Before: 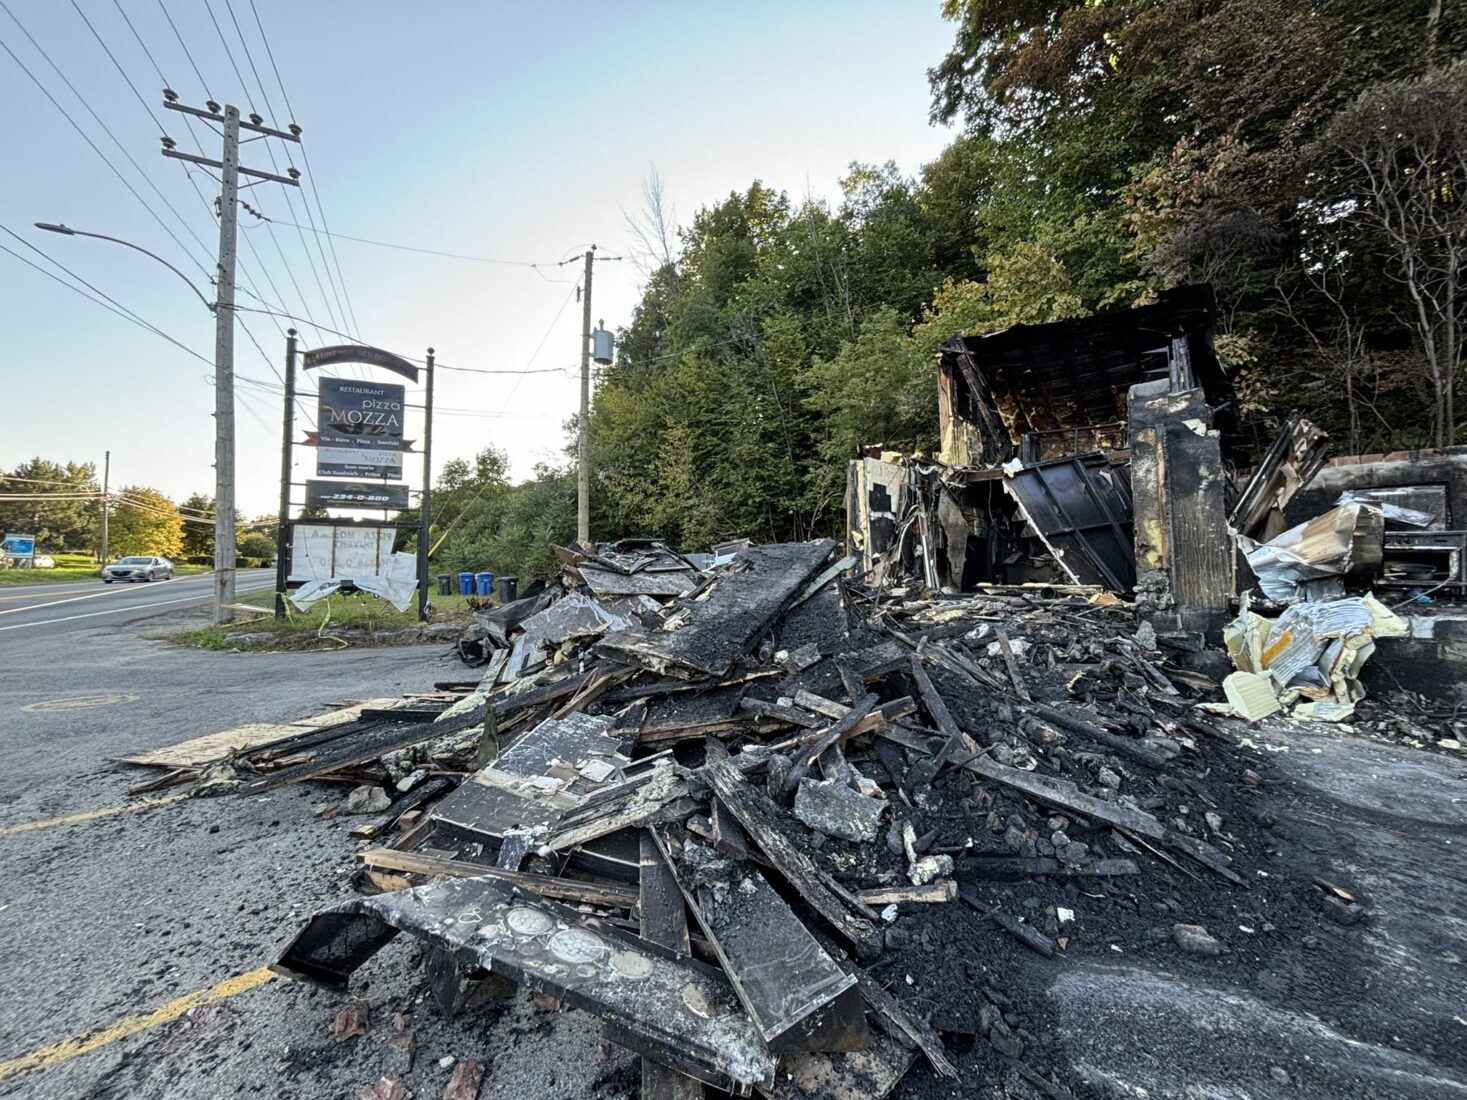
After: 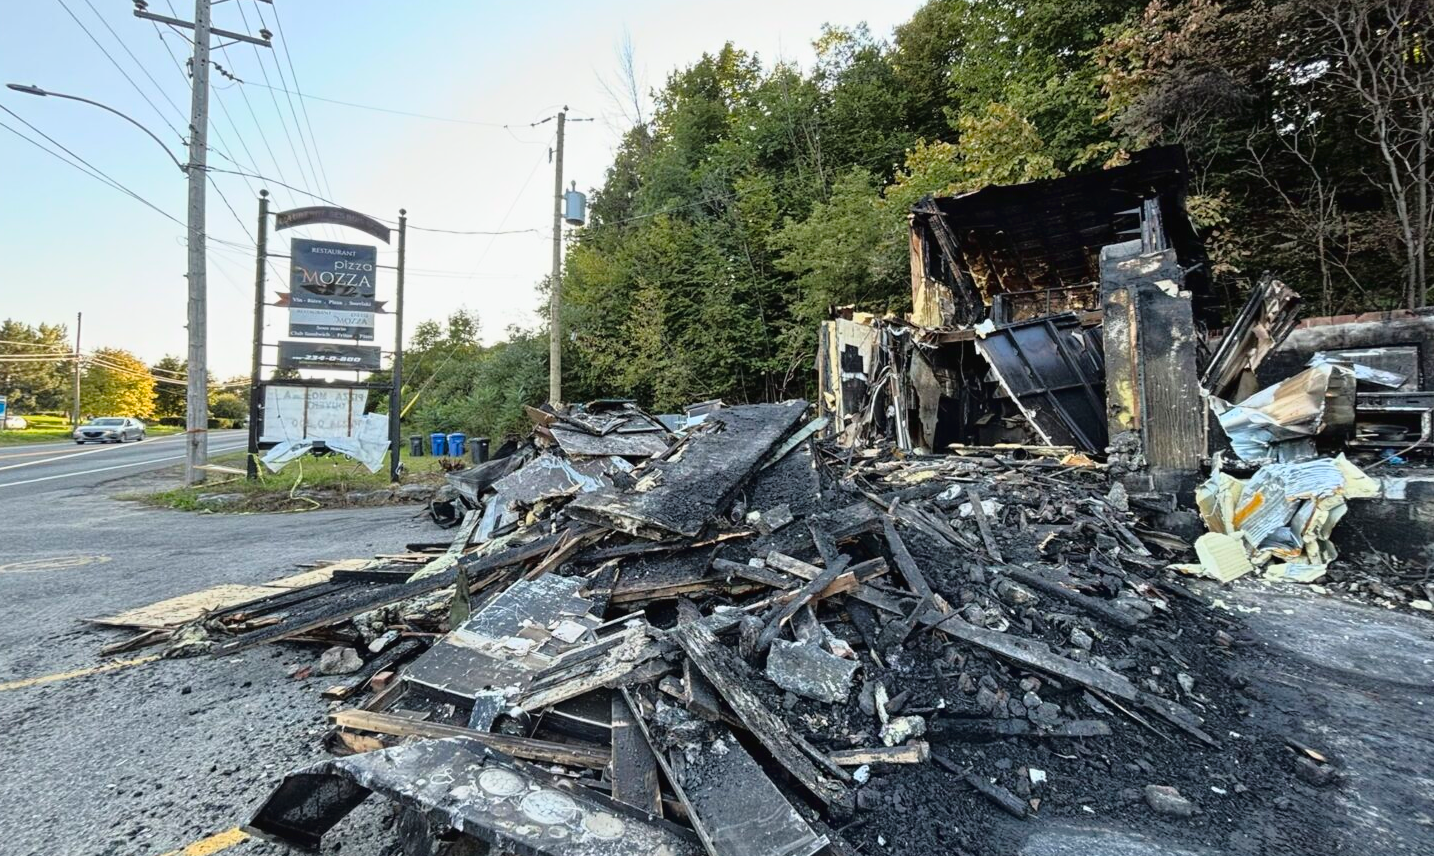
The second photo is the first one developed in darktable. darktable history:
crop and rotate: left 1.922%, top 12.675%, right 0.293%, bottom 9.479%
shadows and highlights: shadows 43.21, highlights 8
contrast equalizer: octaves 7, y [[0.579, 0.58, 0.505, 0.5, 0.5, 0.5], [0.5 ×6], [0.5 ×6], [0 ×6], [0 ×6]], mix -0.182
tone curve: curves: ch0 [(0, 0.009) (0.105, 0.08) (0.195, 0.18) (0.283, 0.316) (0.384, 0.434) (0.485, 0.531) (0.638, 0.69) (0.81, 0.872) (1, 0.977)]; ch1 [(0, 0) (0.161, 0.092) (0.35, 0.33) (0.379, 0.401) (0.456, 0.469) (0.498, 0.502) (0.52, 0.536) (0.586, 0.617) (0.635, 0.655) (1, 1)]; ch2 [(0, 0) (0.371, 0.362) (0.437, 0.437) (0.483, 0.484) (0.53, 0.515) (0.56, 0.571) (0.622, 0.606) (1, 1)], color space Lab, linked channels, preserve colors none
